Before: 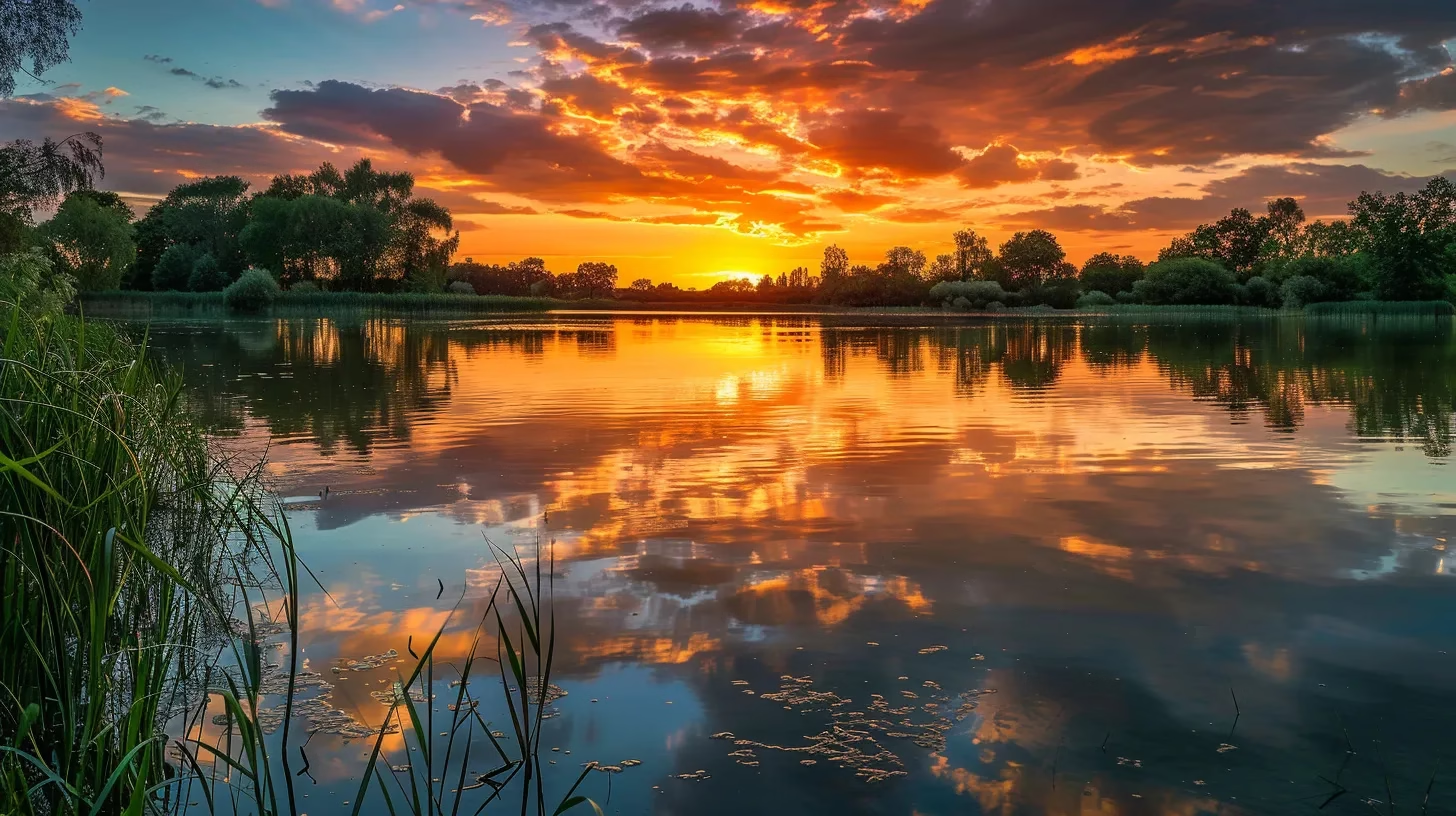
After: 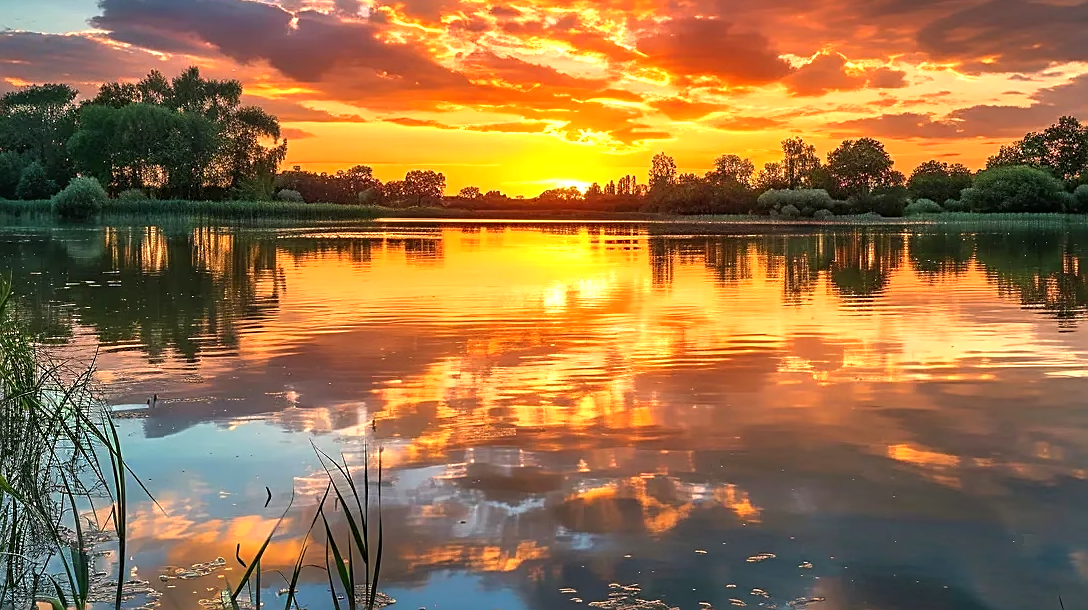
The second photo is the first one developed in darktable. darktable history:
sharpen: on, module defaults
crop and rotate: left 11.831%, top 11.346%, right 13.429%, bottom 13.899%
exposure: exposure 0.657 EV, compensate highlight preservation false
